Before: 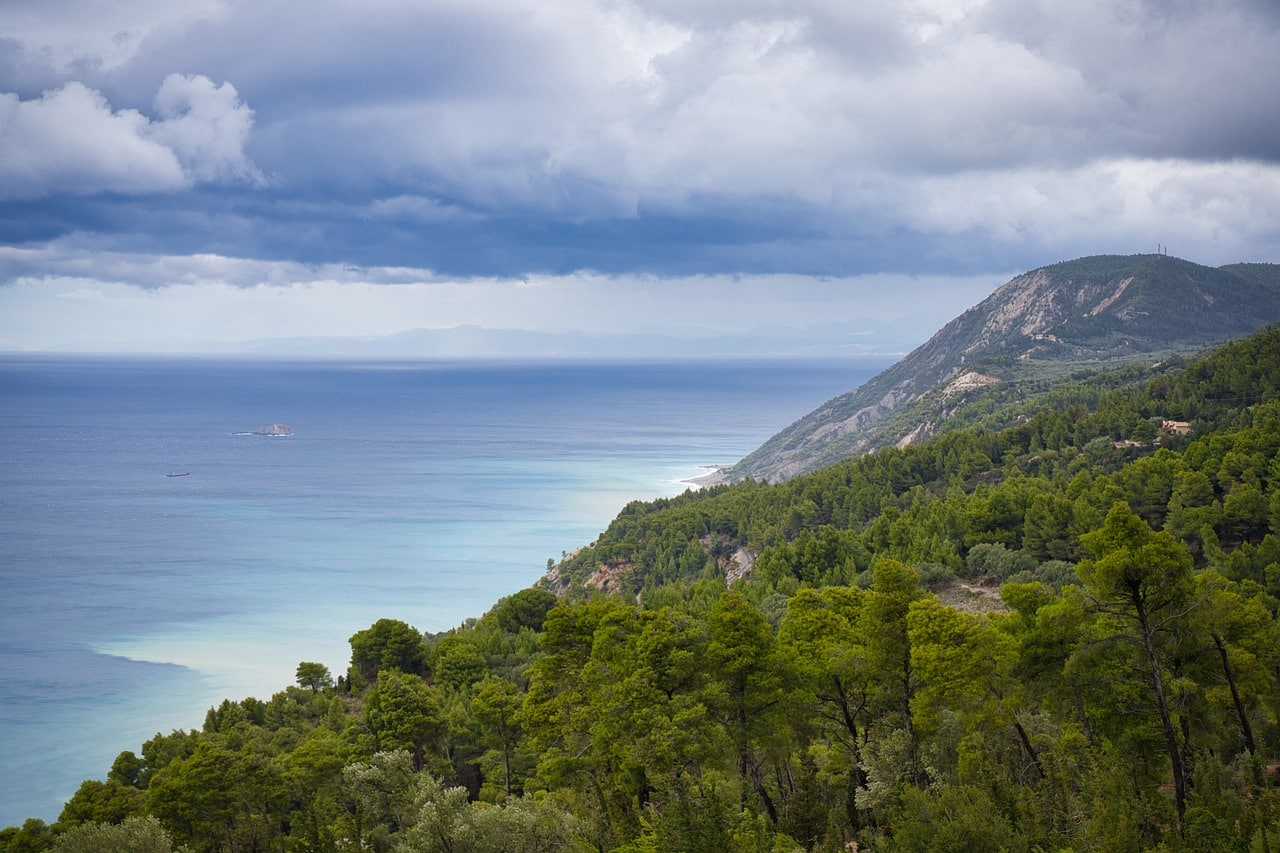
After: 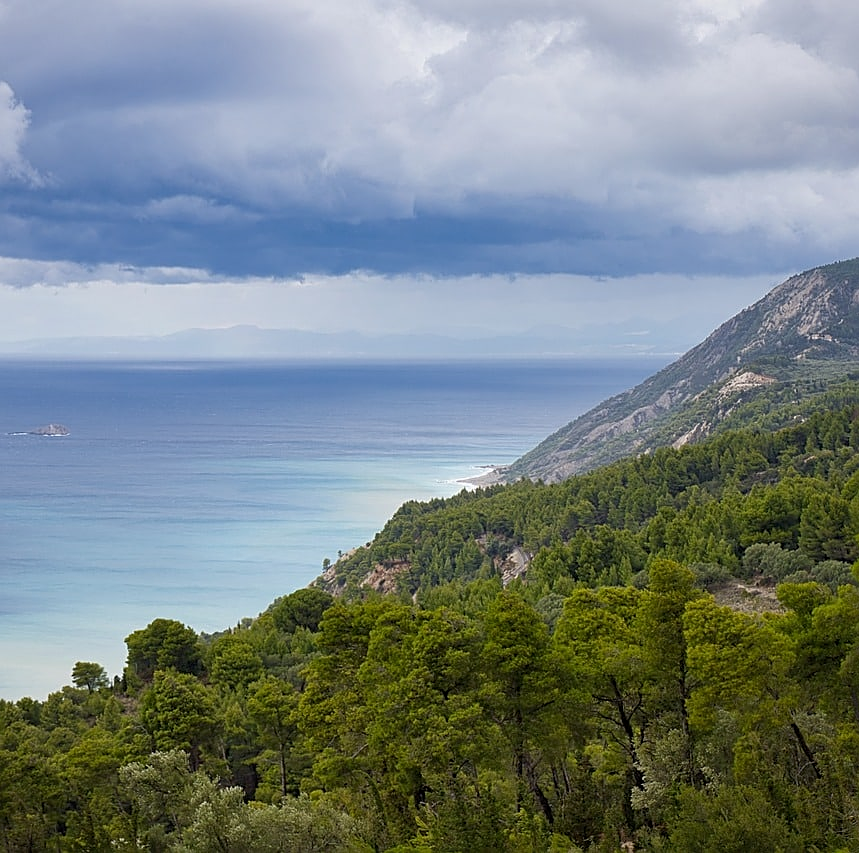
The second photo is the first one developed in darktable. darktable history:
crop and rotate: left 17.576%, right 15.246%
exposure: black level correction 0.002, exposure -0.105 EV, compensate exposure bias true, compensate highlight preservation false
sharpen: on, module defaults
